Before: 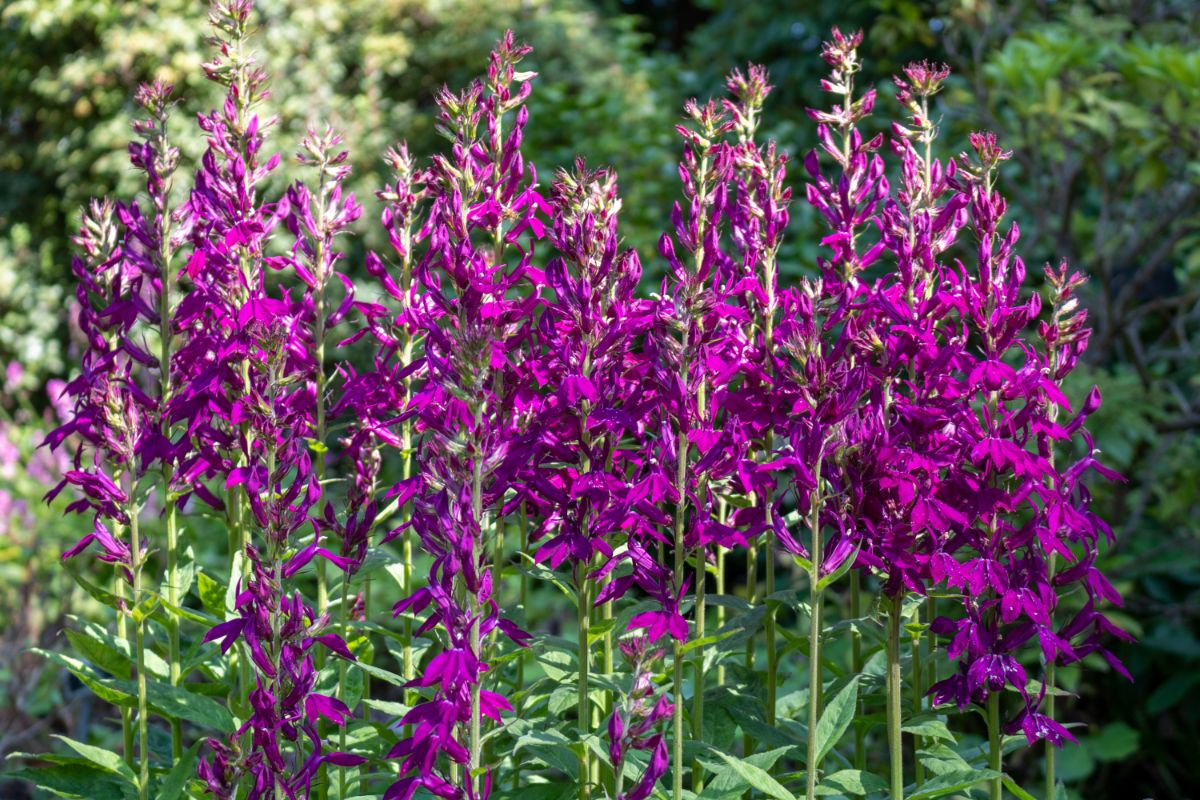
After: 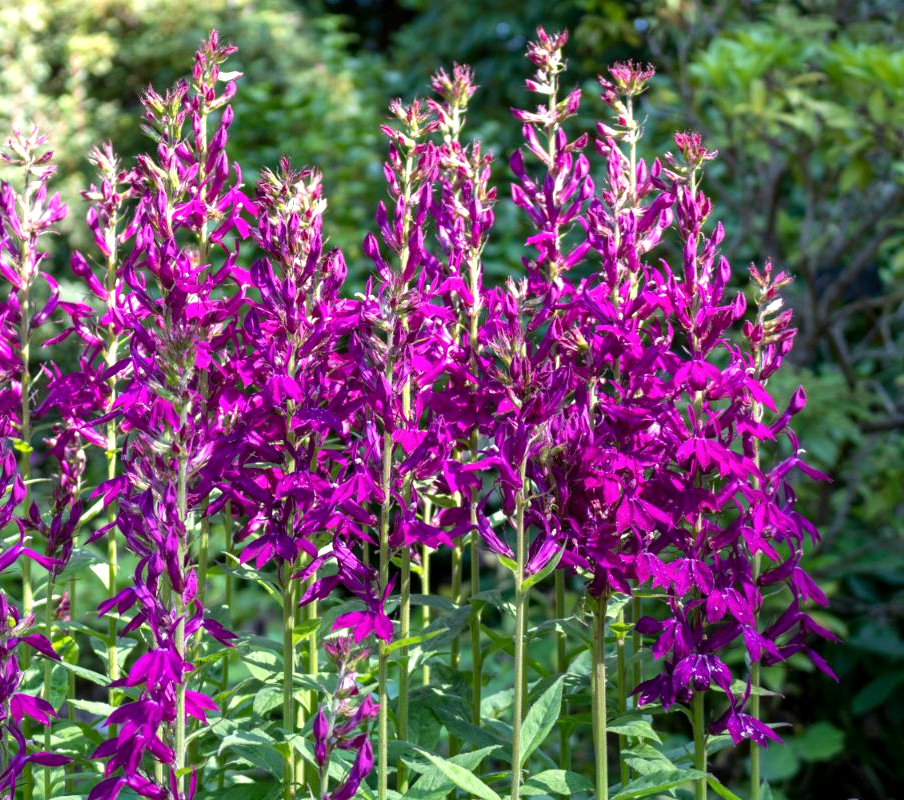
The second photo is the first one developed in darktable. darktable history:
crop and rotate: left 24.6%
exposure: black level correction 0.001, exposure 0.5 EV, compensate exposure bias true, compensate highlight preservation false
local contrast: mode bilateral grid, contrast 100, coarseness 100, detail 108%, midtone range 0.2
